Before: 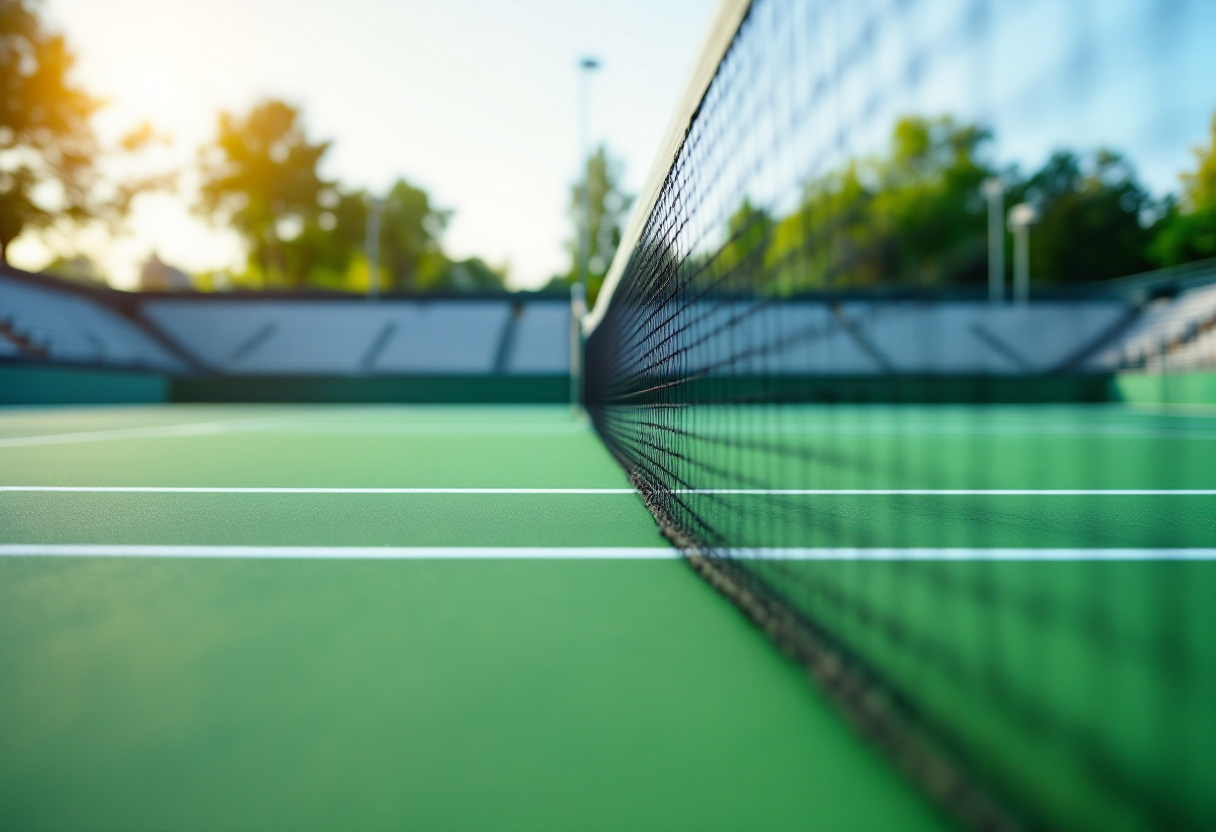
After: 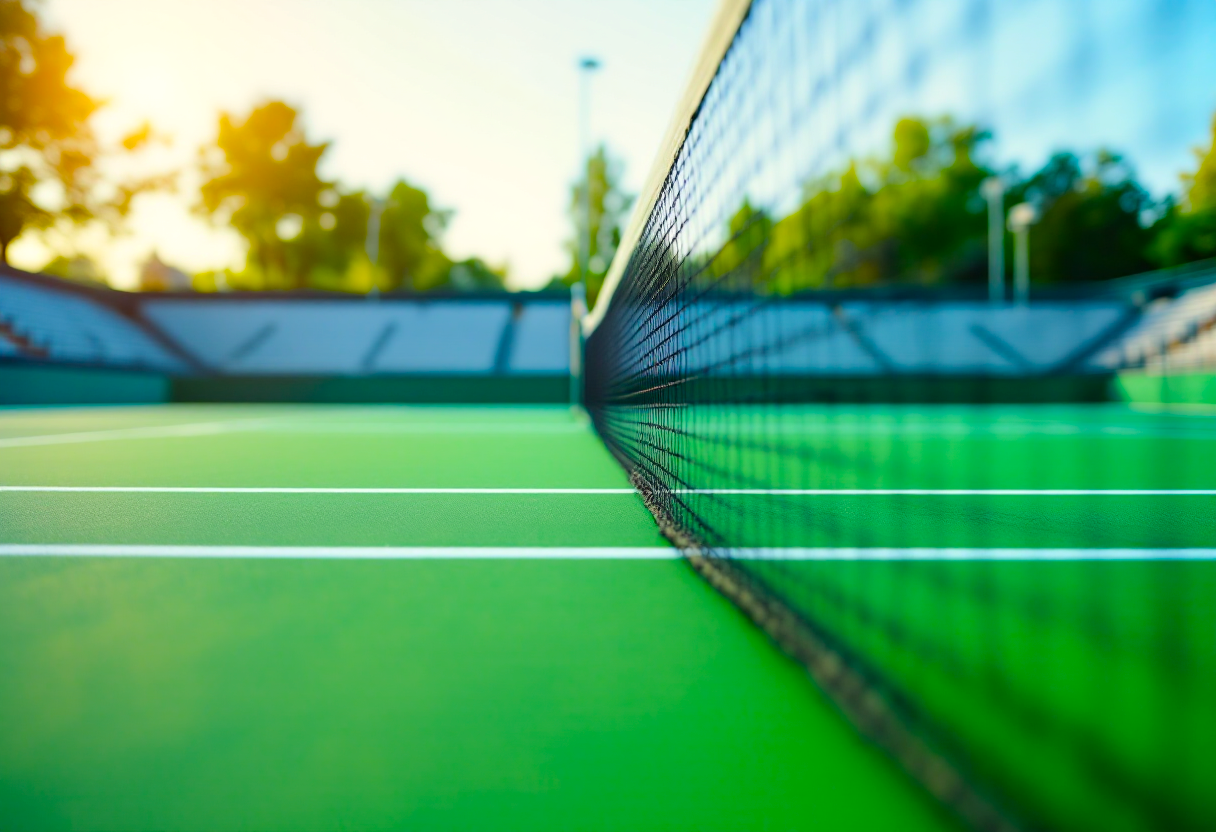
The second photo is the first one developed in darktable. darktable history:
tone equalizer: on, module defaults
color calibration: output colorfulness [0, 0.315, 0, 0], x 0.341, y 0.355, temperature 5166 K
color balance rgb: perceptual saturation grading › global saturation 25%, perceptual brilliance grading › mid-tones 10%, perceptual brilliance grading › shadows 15%, global vibrance 20%
